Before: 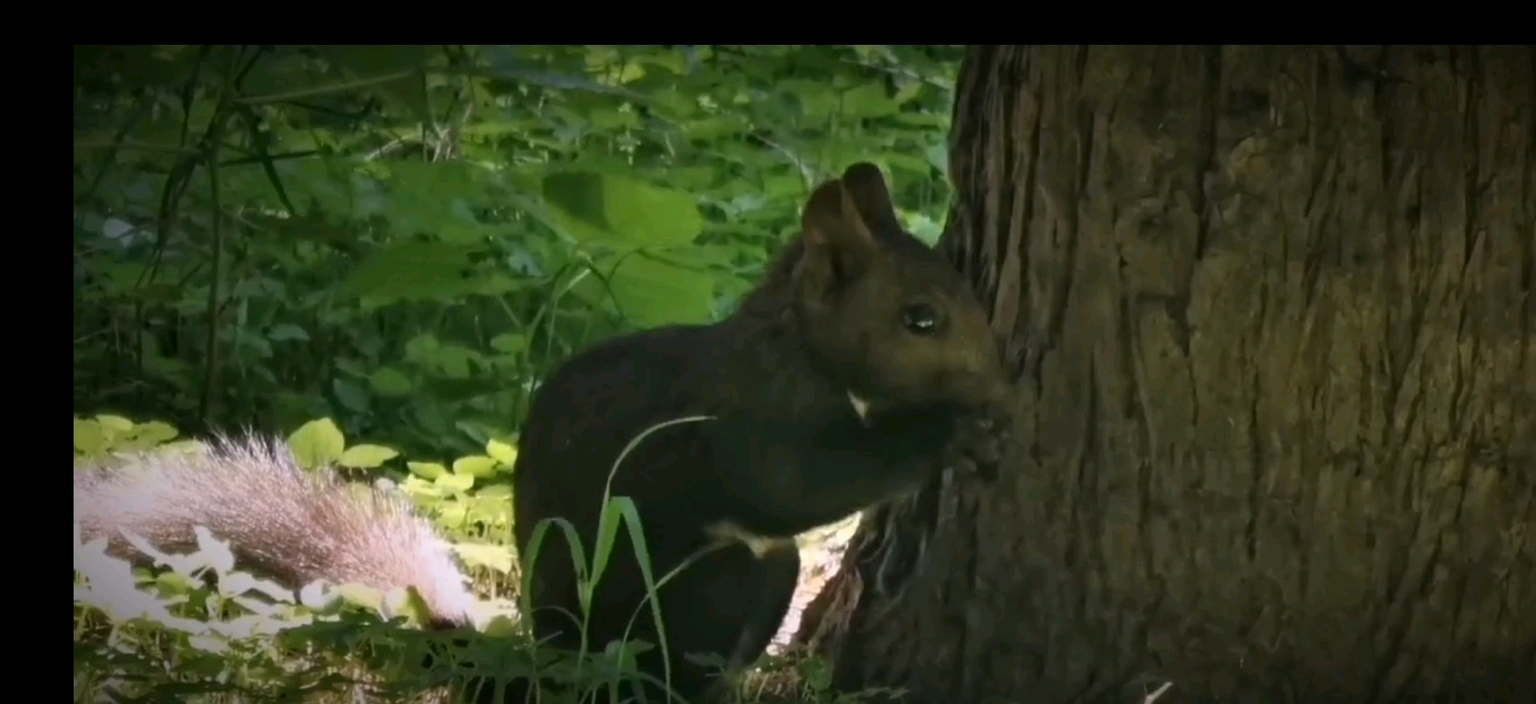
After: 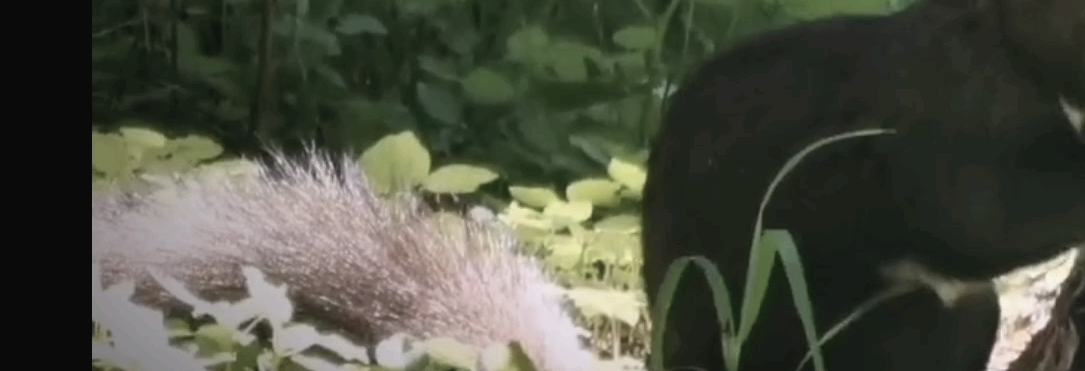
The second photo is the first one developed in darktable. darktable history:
contrast brightness saturation: contrast -0.055, saturation -0.394
crop: top 44.544%, right 43.479%, bottom 13.221%
